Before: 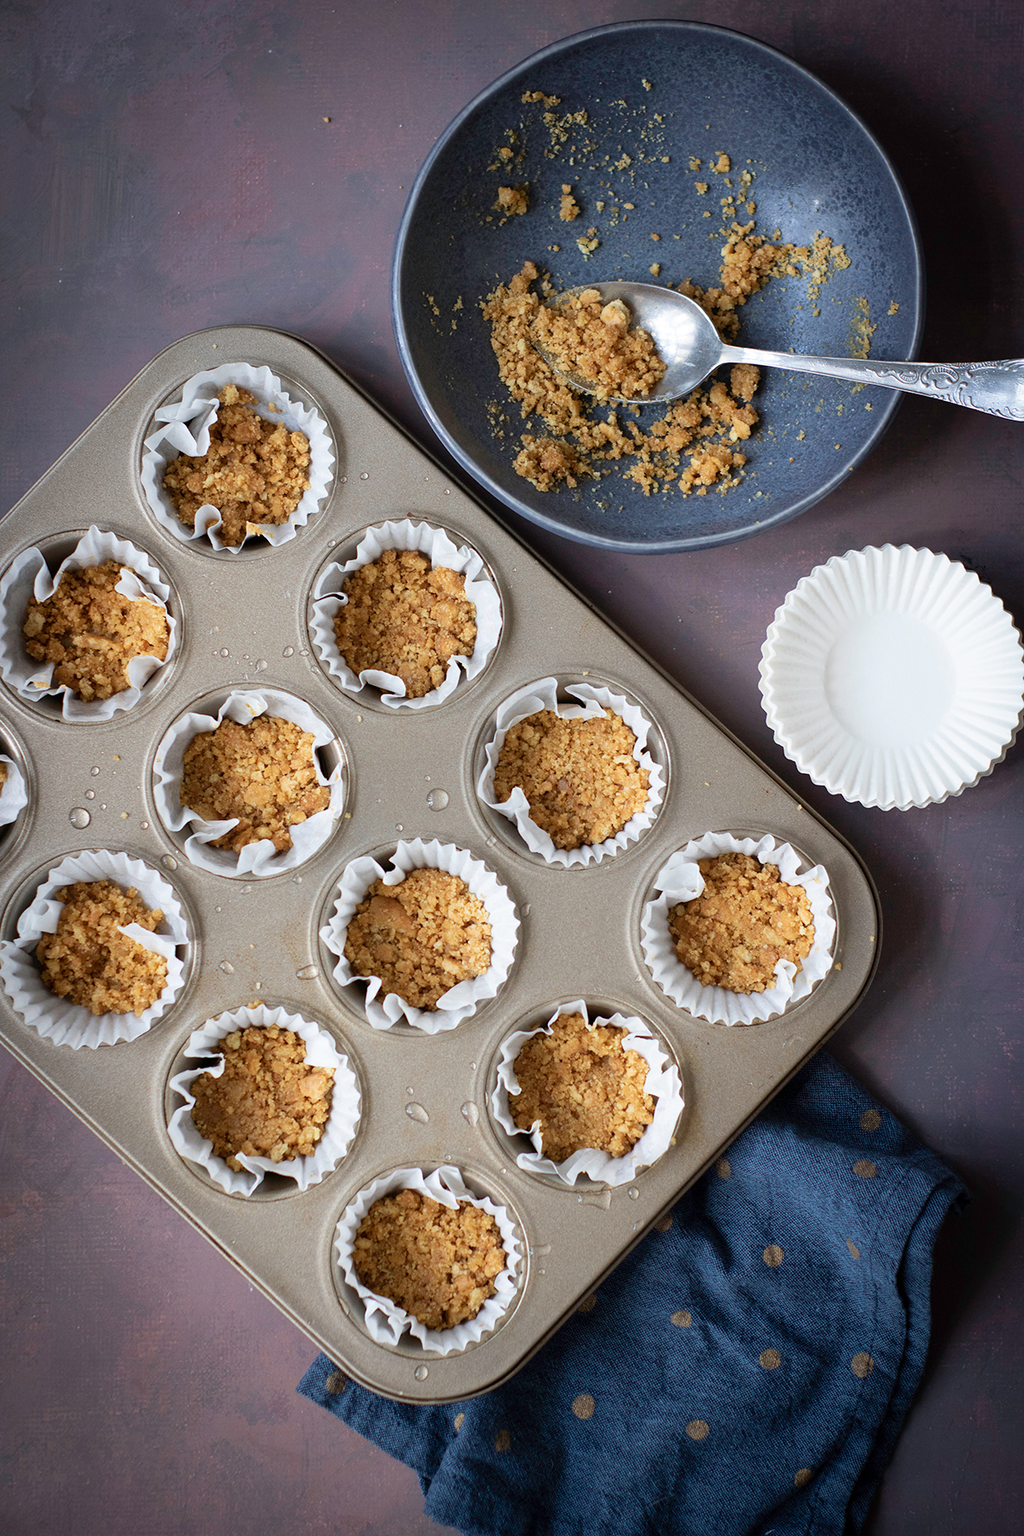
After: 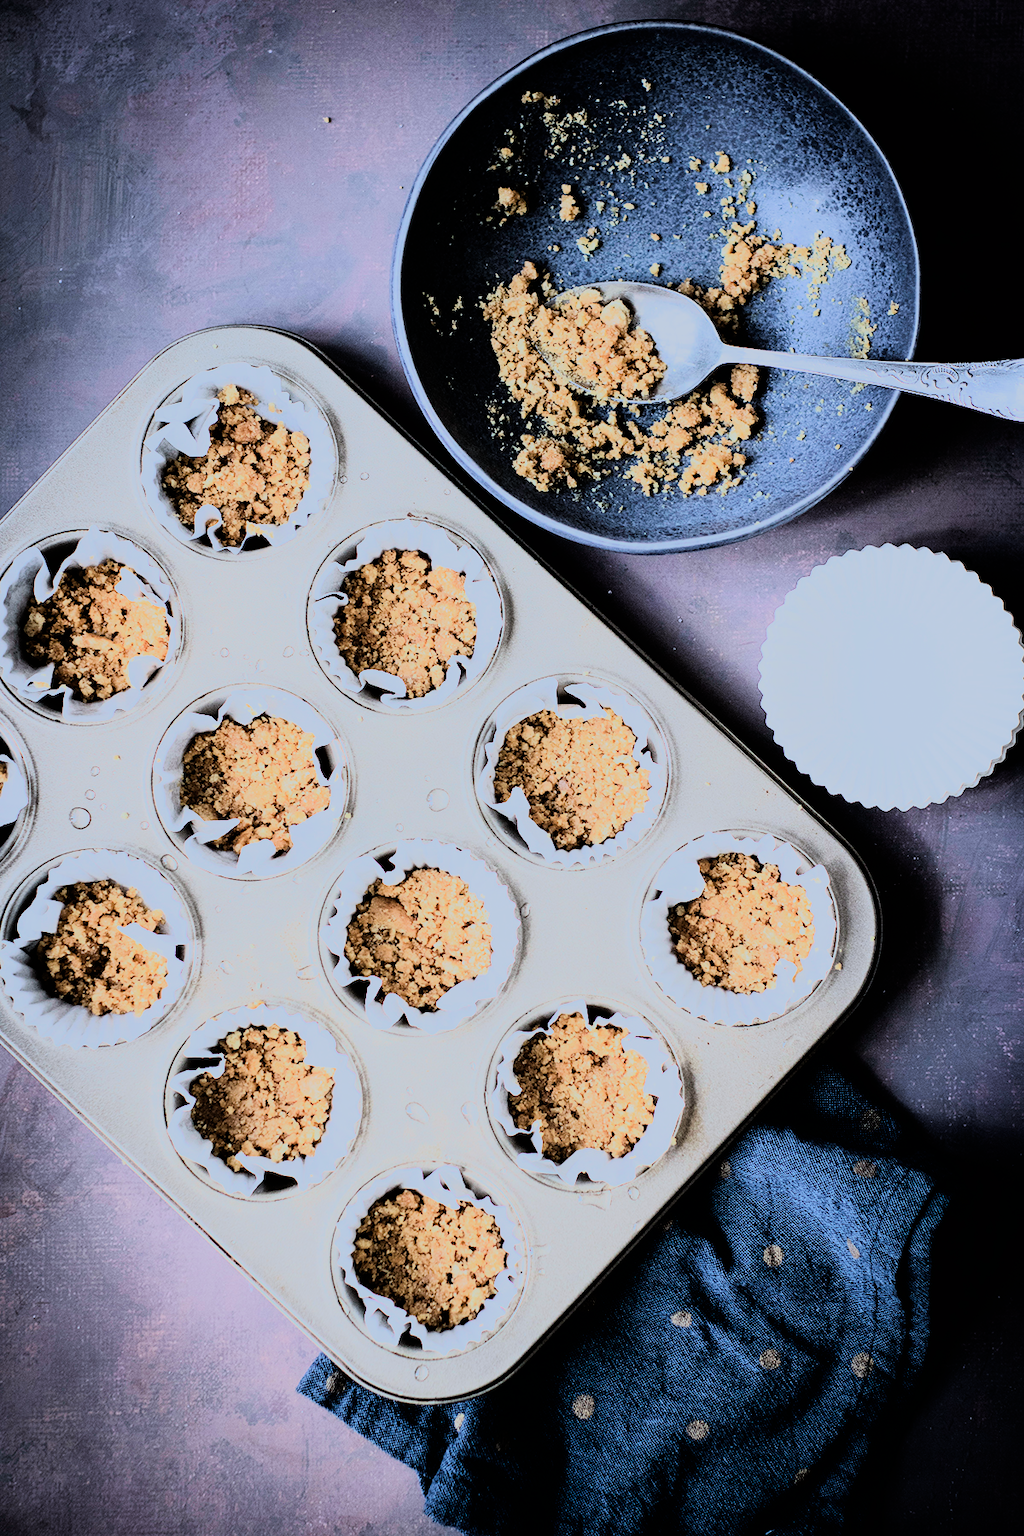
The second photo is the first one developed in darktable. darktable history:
tone equalizer: -8 EV -0.75 EV, -7 EV -0.7 EV, -6 EV -0.6 EV, -5 EV -0.4 EV, -3 EV 0.4 EV, -2 EV 0.6 EV, -1 EV 0.7 EV, +0 EV 0.75 EV, edges refinement/feathering 500, mask exposure compensation -1.57 EV, preserve details no
color calibration: x 0.38, y 0.391, temperature 4086.74 K
rgb curve: curves: ch0 [(0, 0) (0.21, 0.15) (0.24, 0.21) (0.5, 0.75) (0.75, 0.96) (0.89, 0.99) (1, 1)]; ch1 [(0, 0.02) (0.21, 0.13) (0.25, 0.2) (0.5, 0.67) (0.75, 0.9) (0.89, 0.97) (1, 1)]; ch2 [(0, 0.02) (0.21, 0.13) (0.25, 0.2) (0.5, 0.67) (0.75, 0.9) (0.89, 0.97) (1, 1)], compensate middle gray true
filmic rgb: black relative exposure -7.32 EV, white relative exposure 5.09 EV, hardness 3.2
